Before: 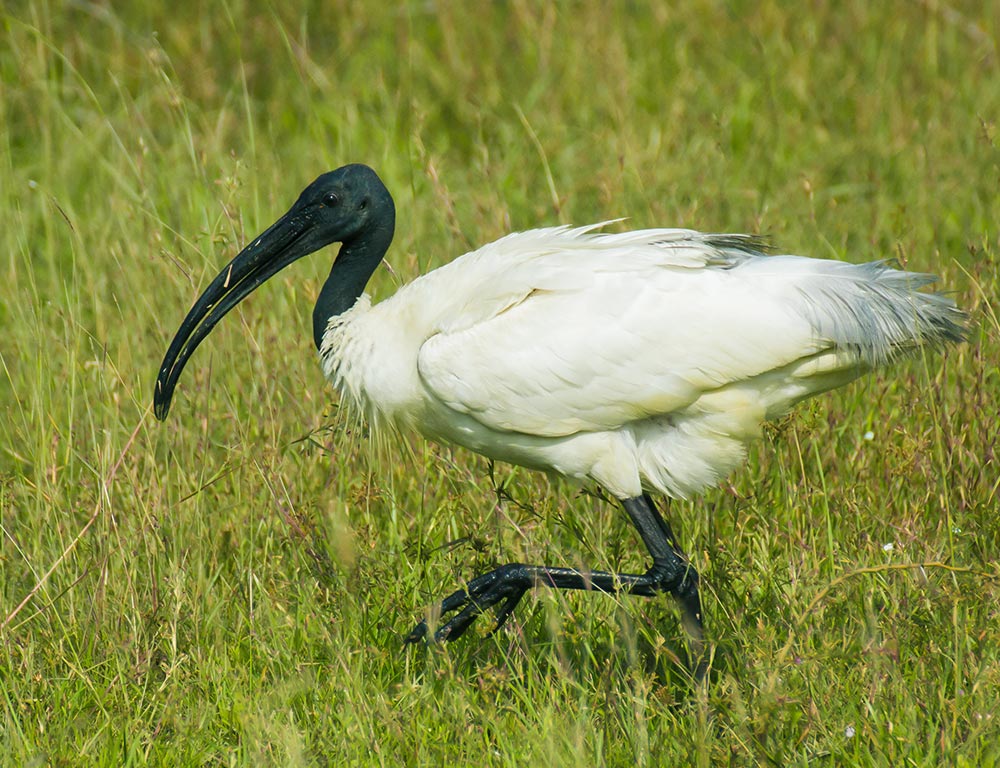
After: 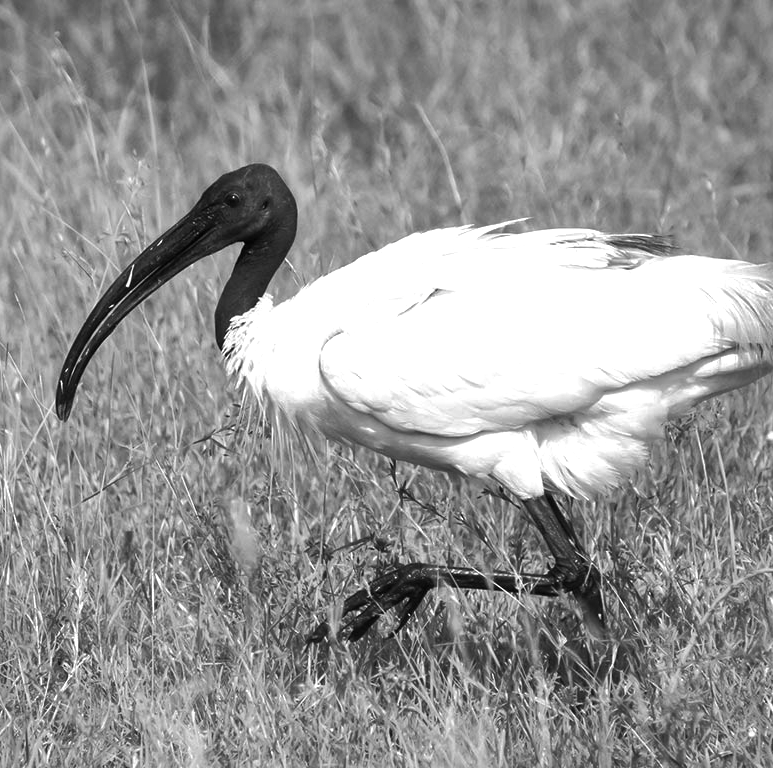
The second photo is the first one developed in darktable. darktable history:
crop: left 9.858%, right 12.788%
contrast brightness saturation: saturation -0.999
tone equalizer: -8 EV -0.757 EV, -7 EV -0.724 EV, -6 EV -0.614 EV, -5 EV -0.396 EV, -3 EV 0.37 EV, -2 EV 0.6 EV, -1 EV 0.695 EV, +0 EV 0.773 EV, edges refinement/feathering 500, mask exposure compensation -1.57 EV, preserve details no
shadows and highlights: on, module defaults
